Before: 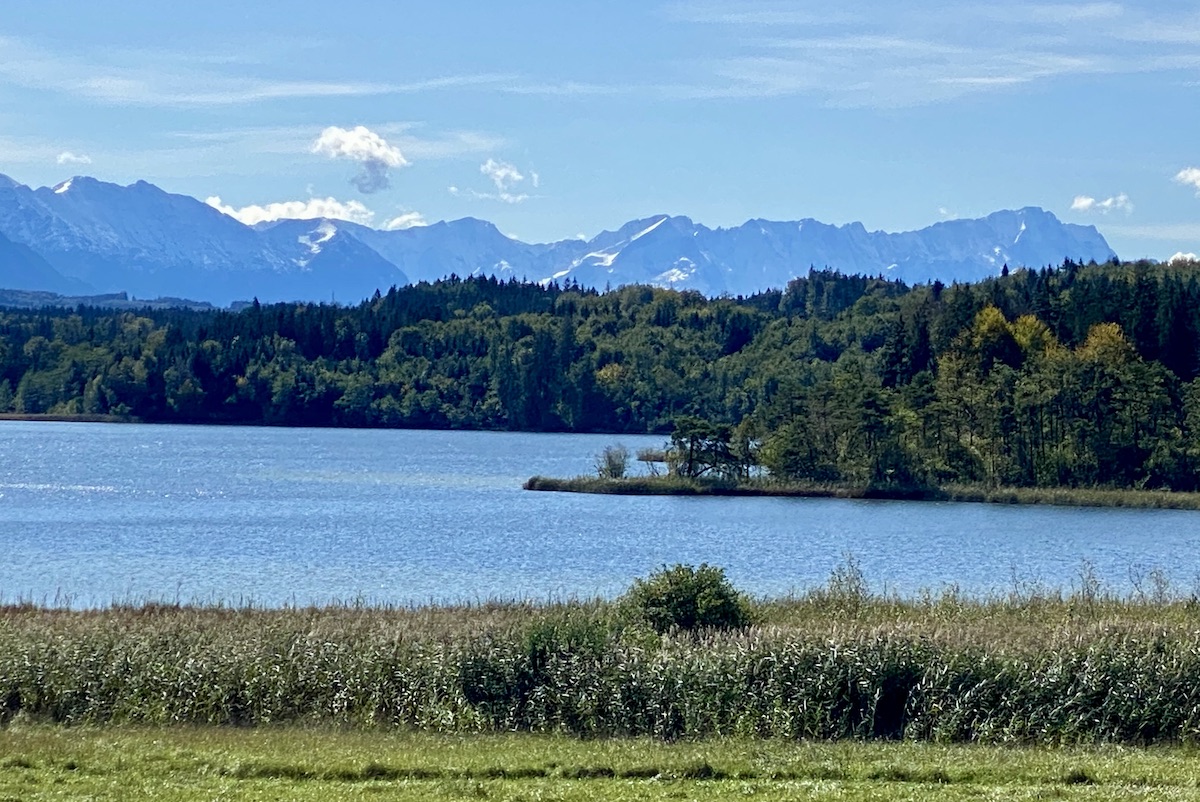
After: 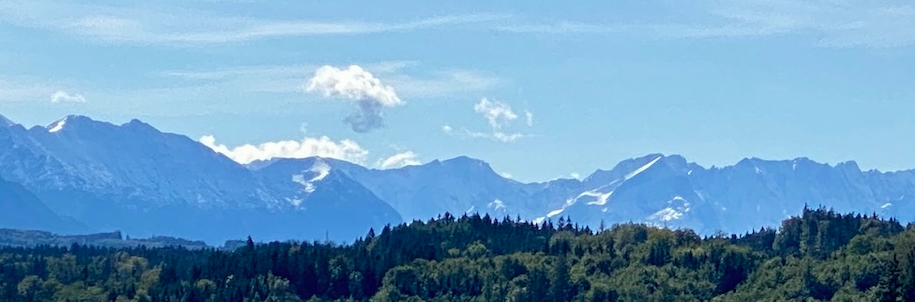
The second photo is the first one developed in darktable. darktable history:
crop: left 0.549%, top 7.64%, right 23.162%, bottom 54.7%
contrast brightness saturation: saturation -0.101
base curve: preserve colors none
